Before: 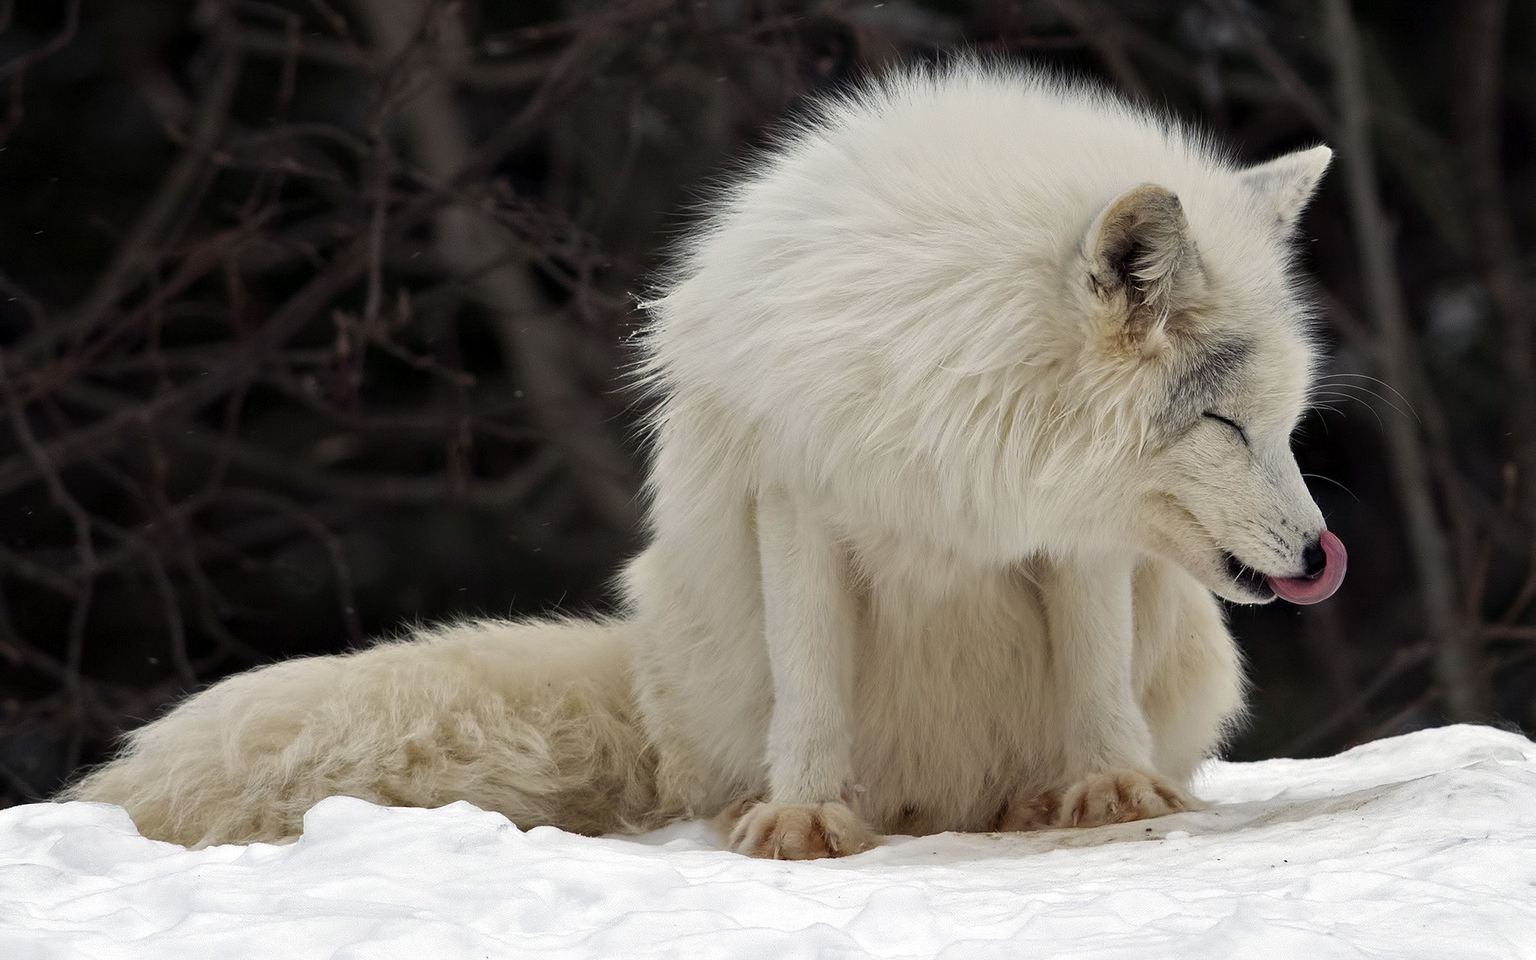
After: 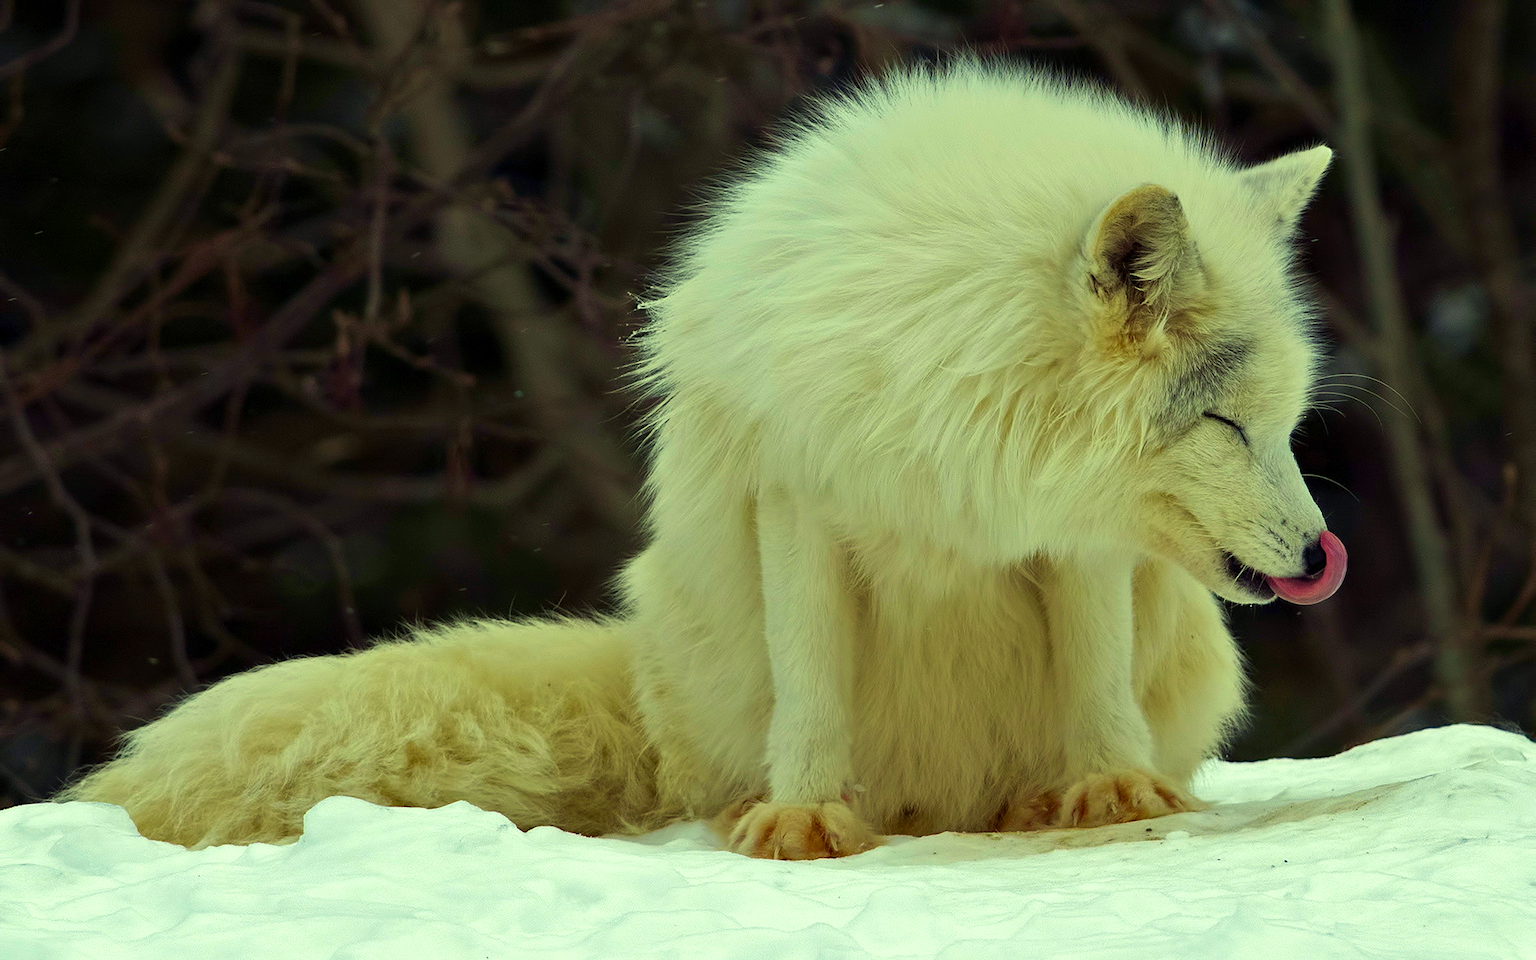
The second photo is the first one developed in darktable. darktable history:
velvia: on, module defaults
color correction: highlights a* -10.9, highlights b* 9.89, saturation 1.72
